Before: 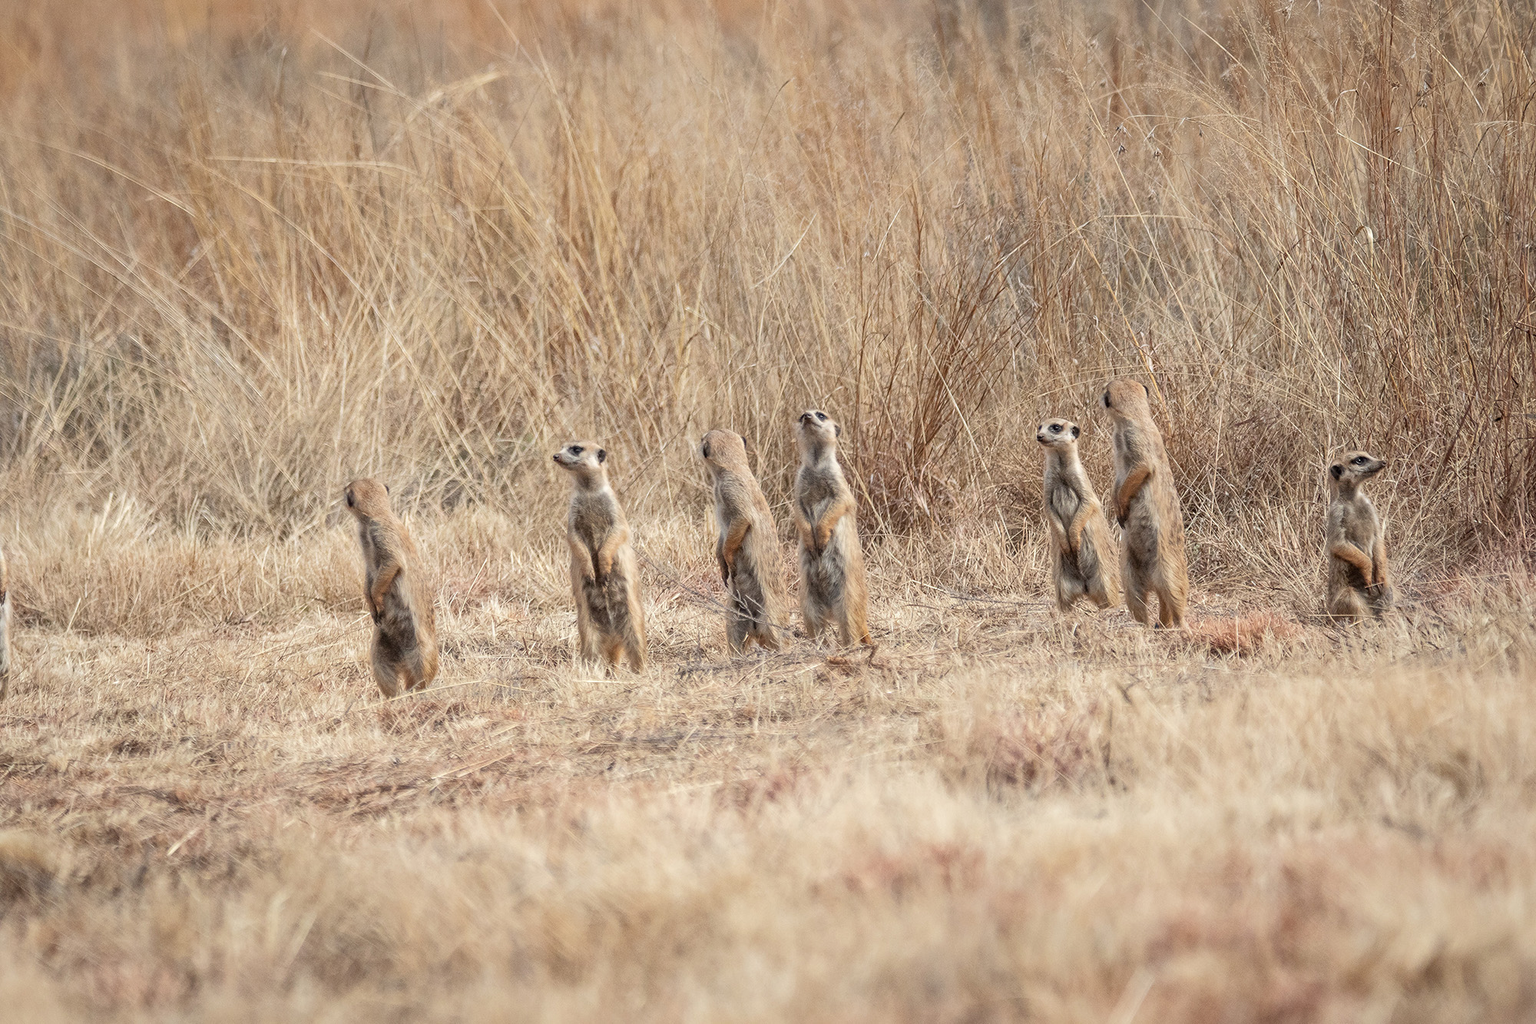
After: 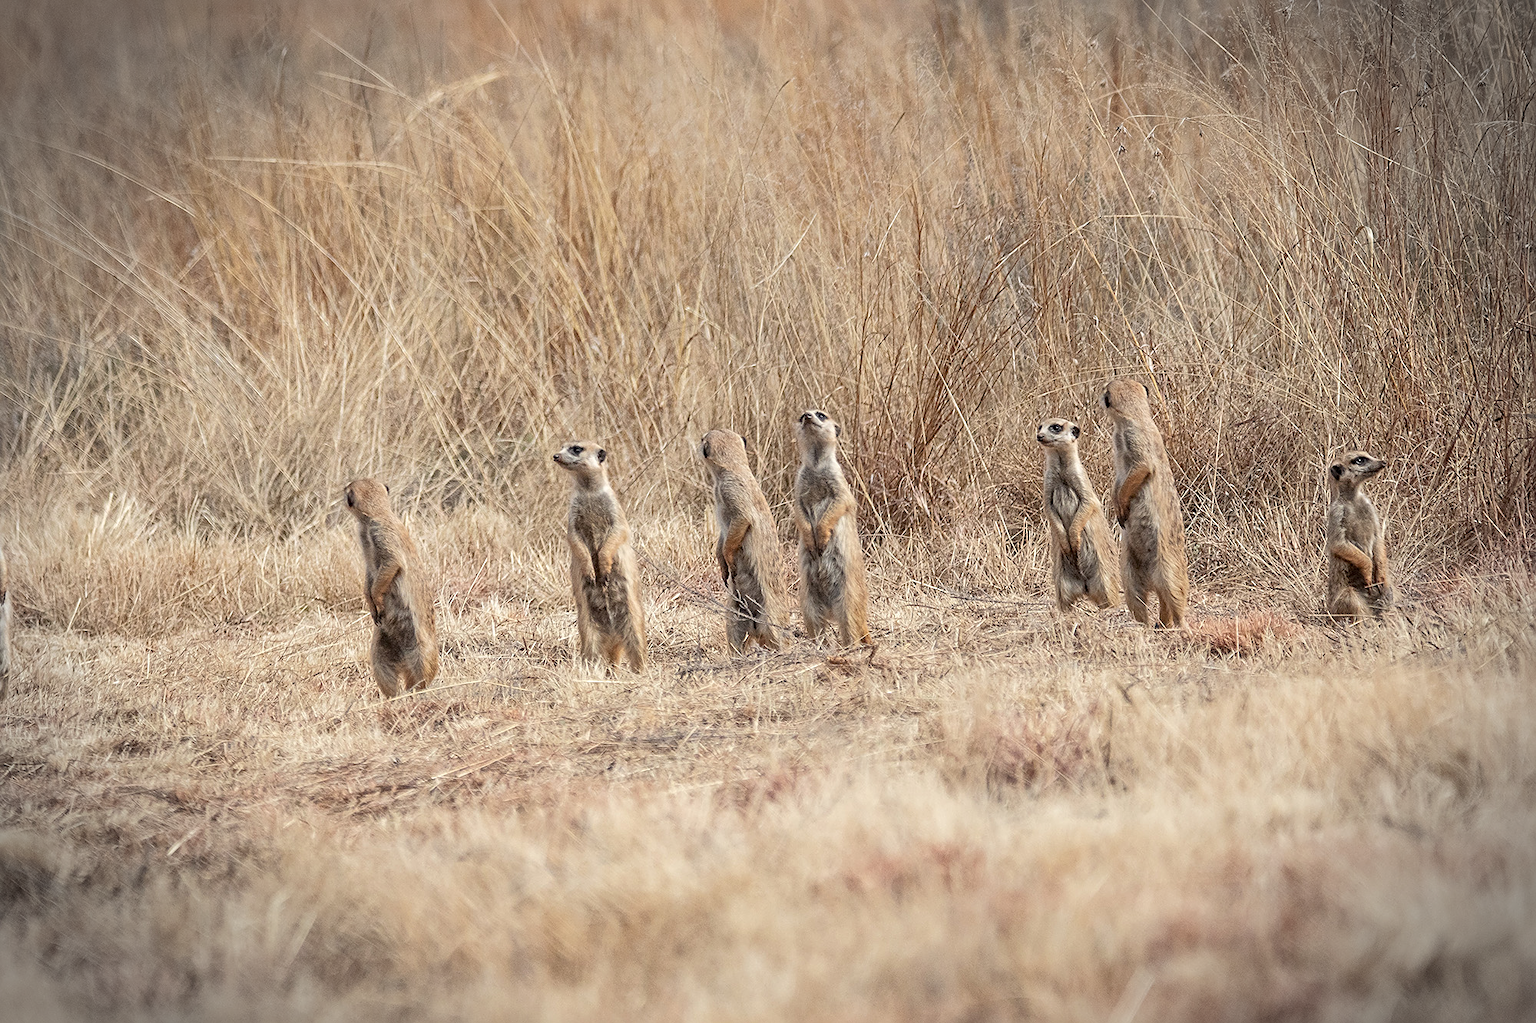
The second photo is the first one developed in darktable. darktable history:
vignetting: fall-off start 90.15%, fall-off radius 38.2%, width/height ratio 1.218, shape 1.29
exposure: black level correction 0.001, compensate highlight preservation false
sharpen: on, module defaults
